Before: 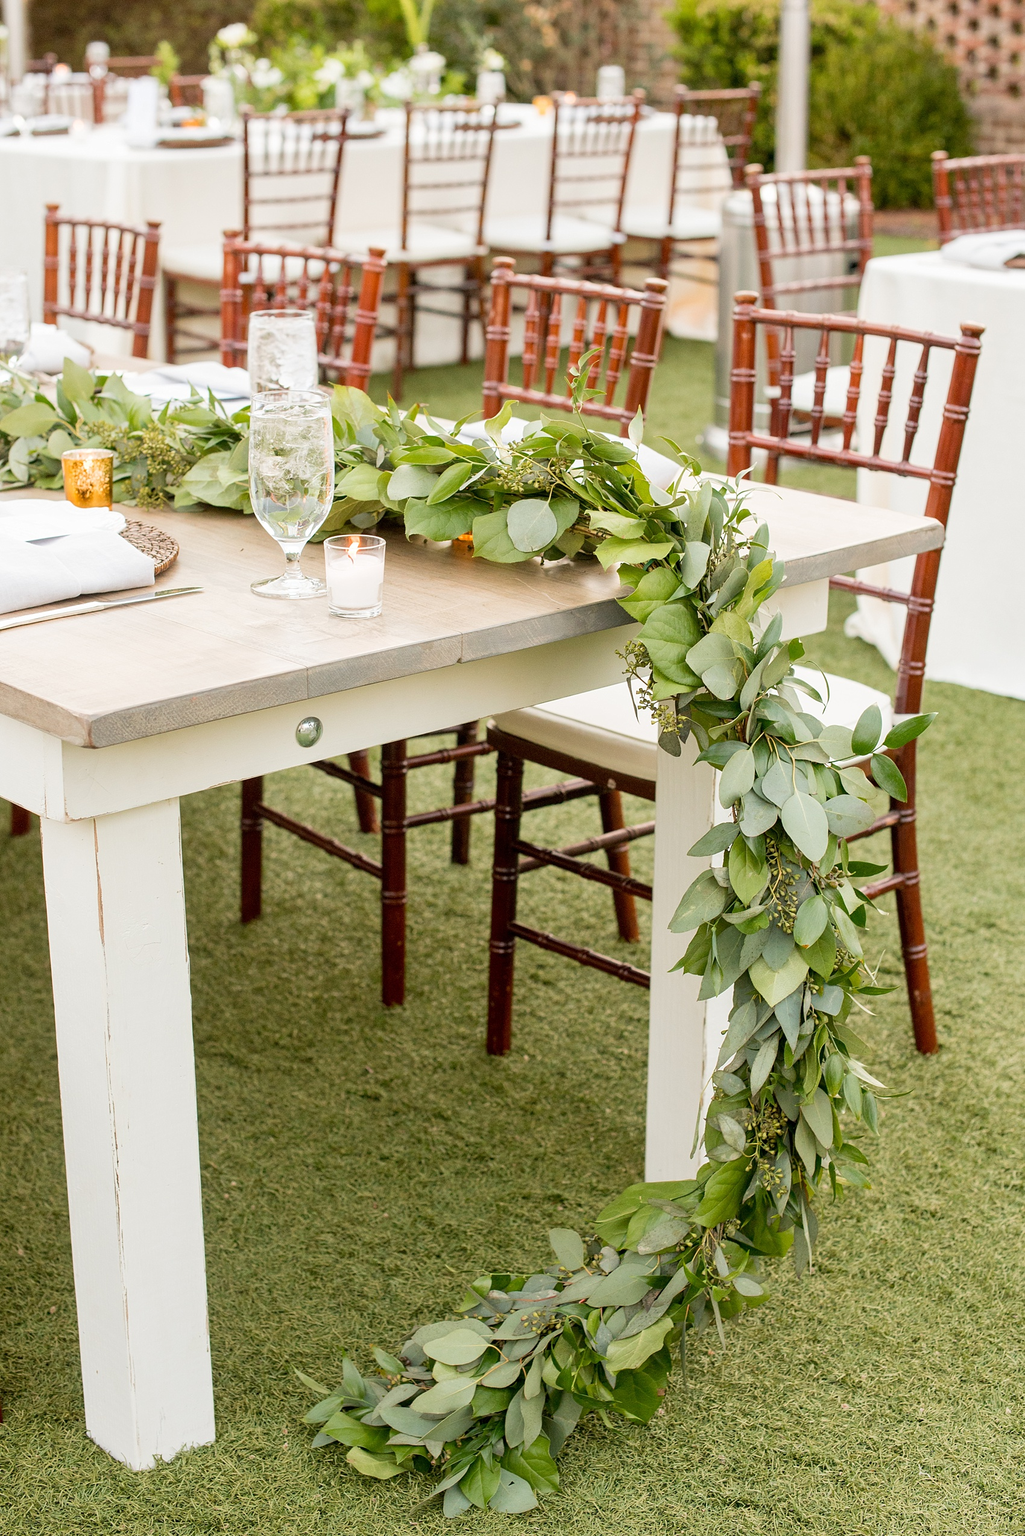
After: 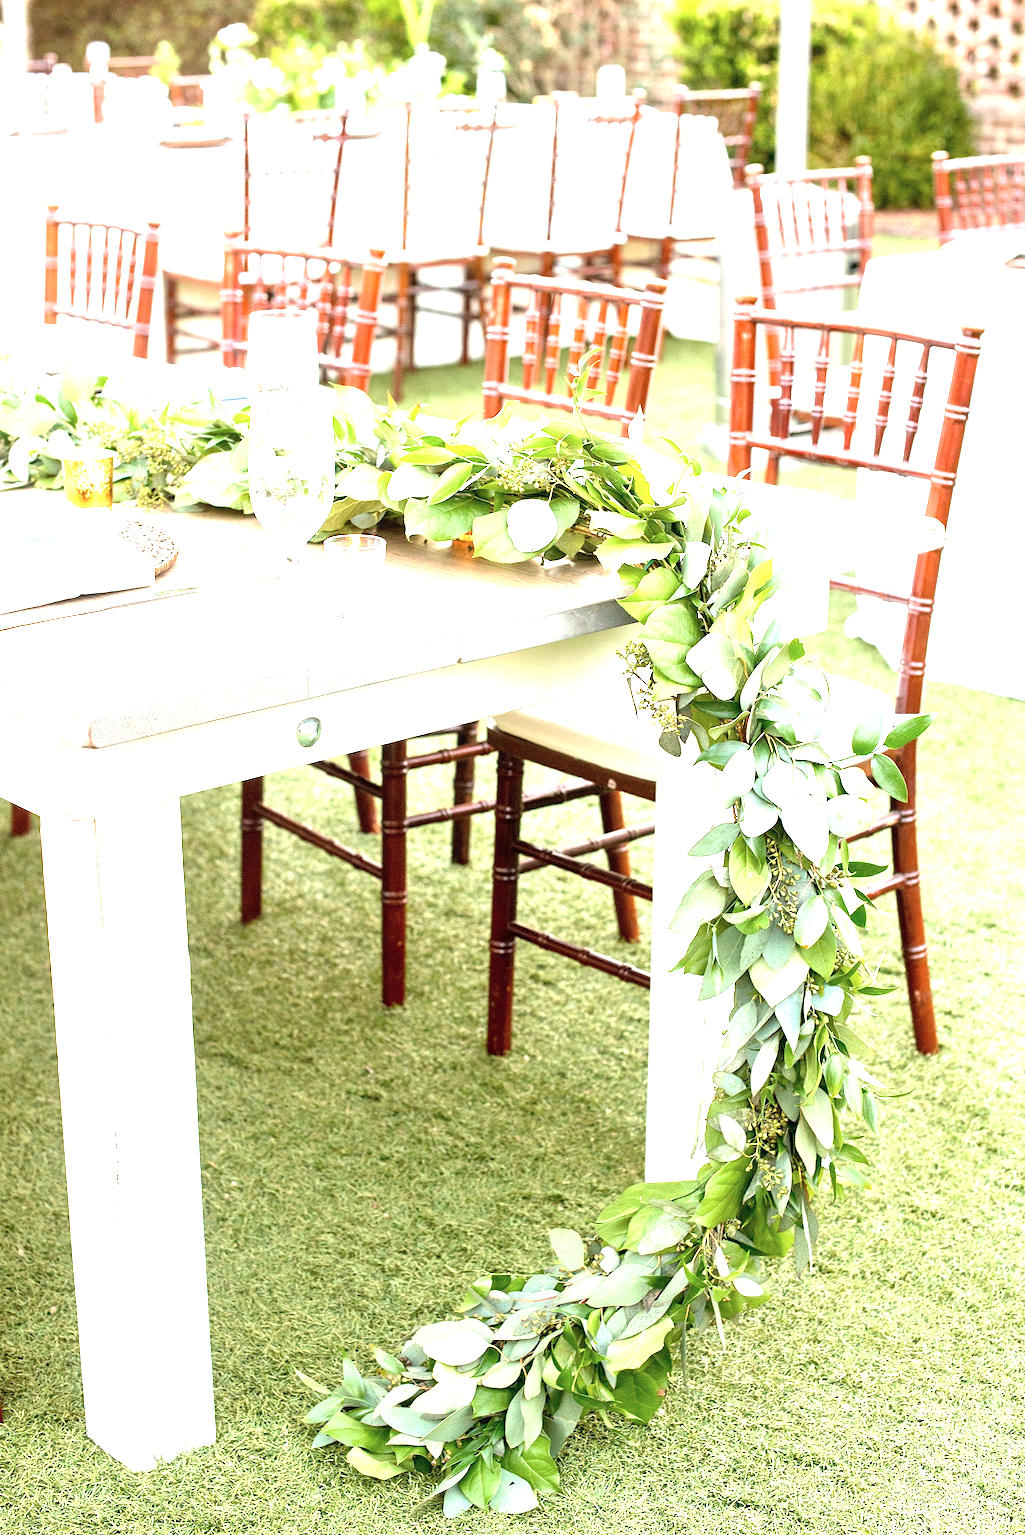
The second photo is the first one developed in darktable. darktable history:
exposure: black level correction 0, exposure 1.667 EV, compensate highlight preservation false
color correction: highlights a* -3.88, highlights b* -10.63
